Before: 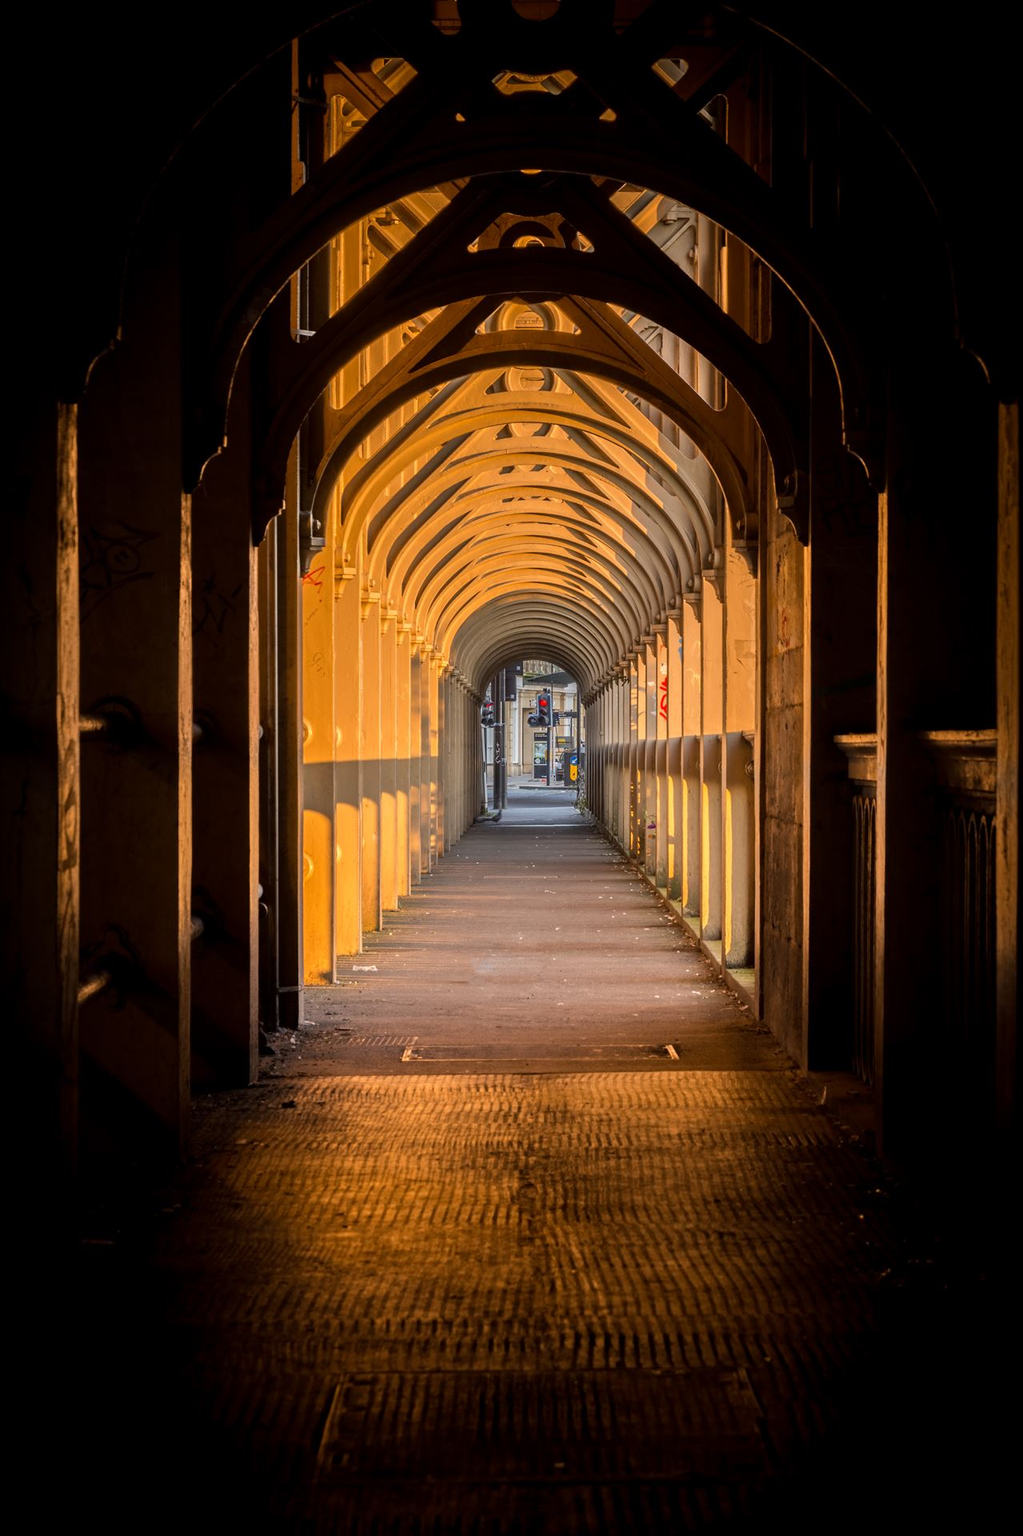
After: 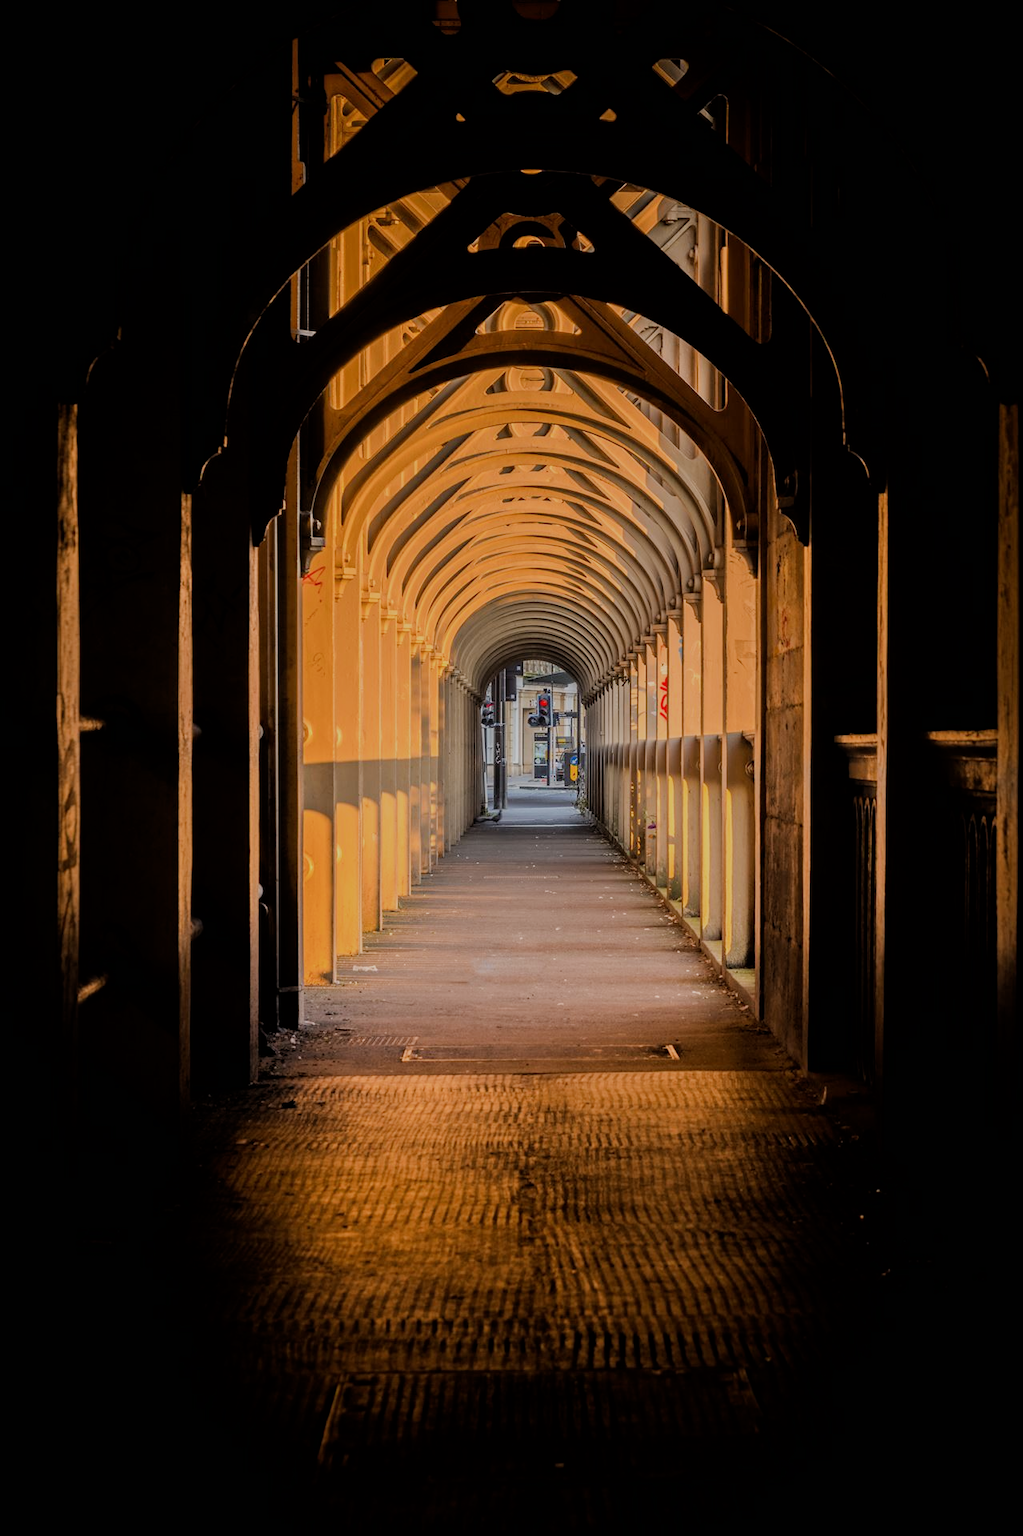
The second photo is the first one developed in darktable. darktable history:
filmic rgb: black relative exposure -7.15 EV, white relative exposure 5.36 EV, hardness 3.02
shadows and highlights: shadows 4.1, highlights -17.6, soften with gaussian
